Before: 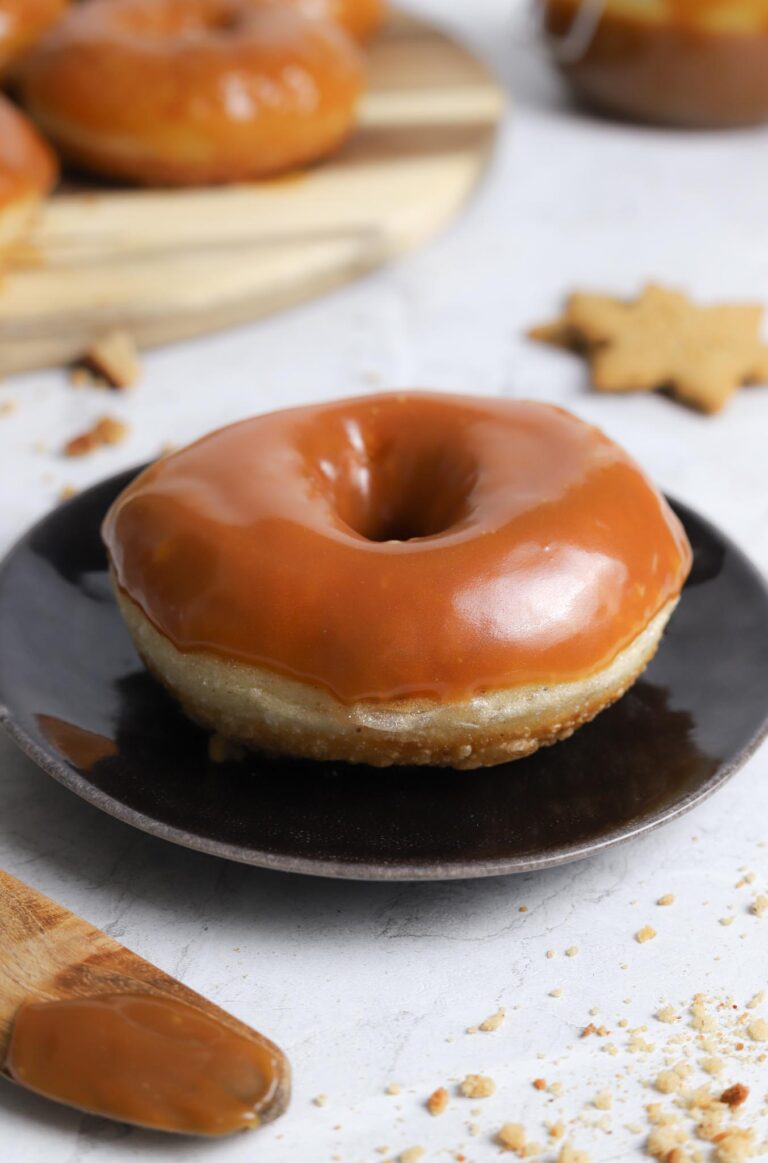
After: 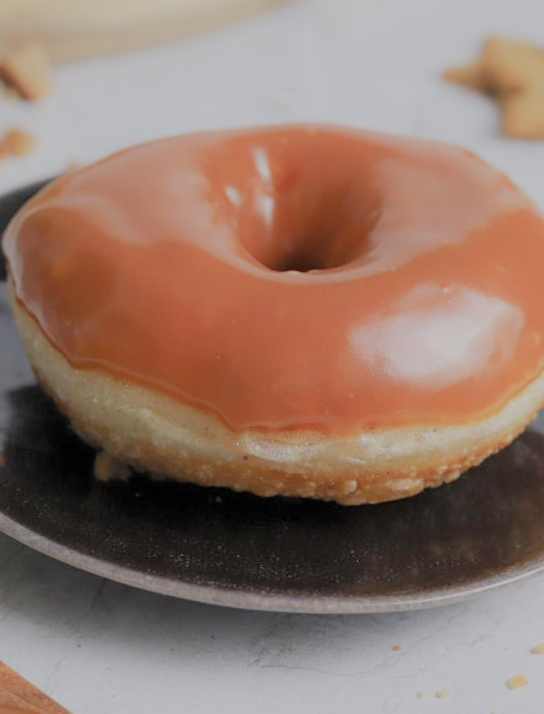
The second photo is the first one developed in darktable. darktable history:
filmic rgb: black relative exposure -7.99 EV, white relative exposure 8.05 EV, target black luminance 0%, hardness 2.51, latitude 76.06%, contrast 0.576, shadows ↔ highlights balance 0.011%
crop and rotate: angle -3.98°, left 9.775%, top 20.472%, right 12.04%, bottom 11.776%
exposure: black level correction 0, exposure 1.095 EV, compensate highlight preservation false
